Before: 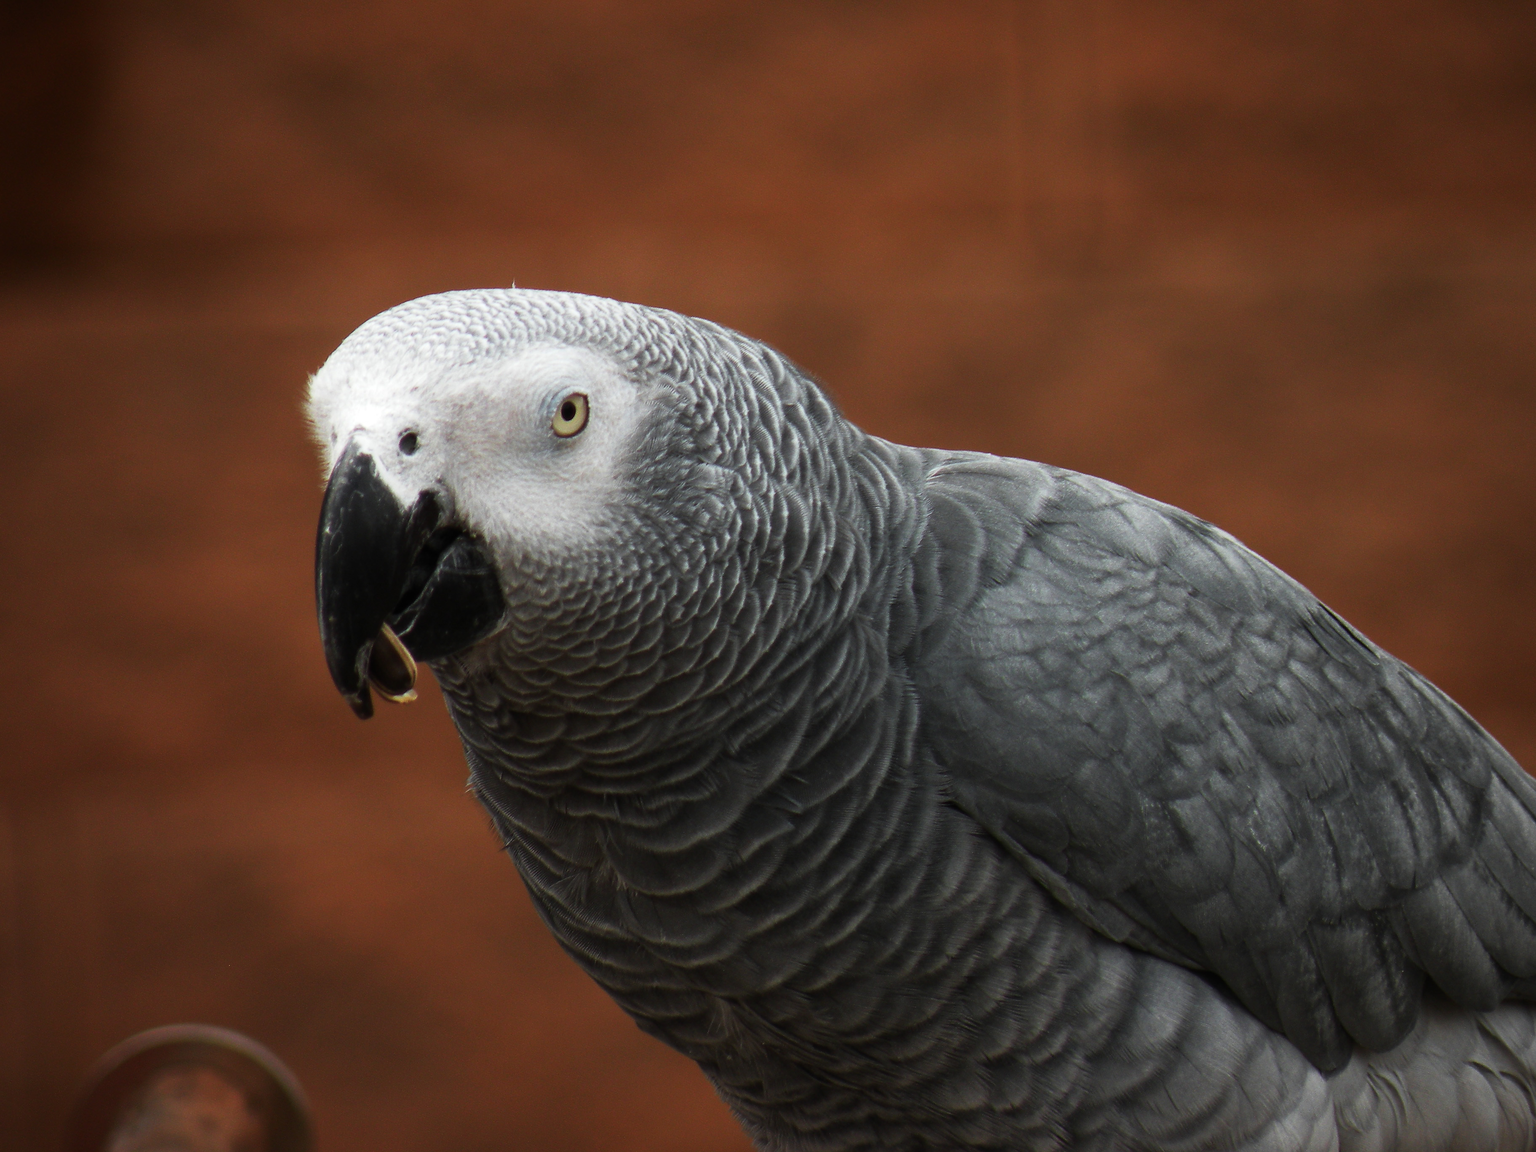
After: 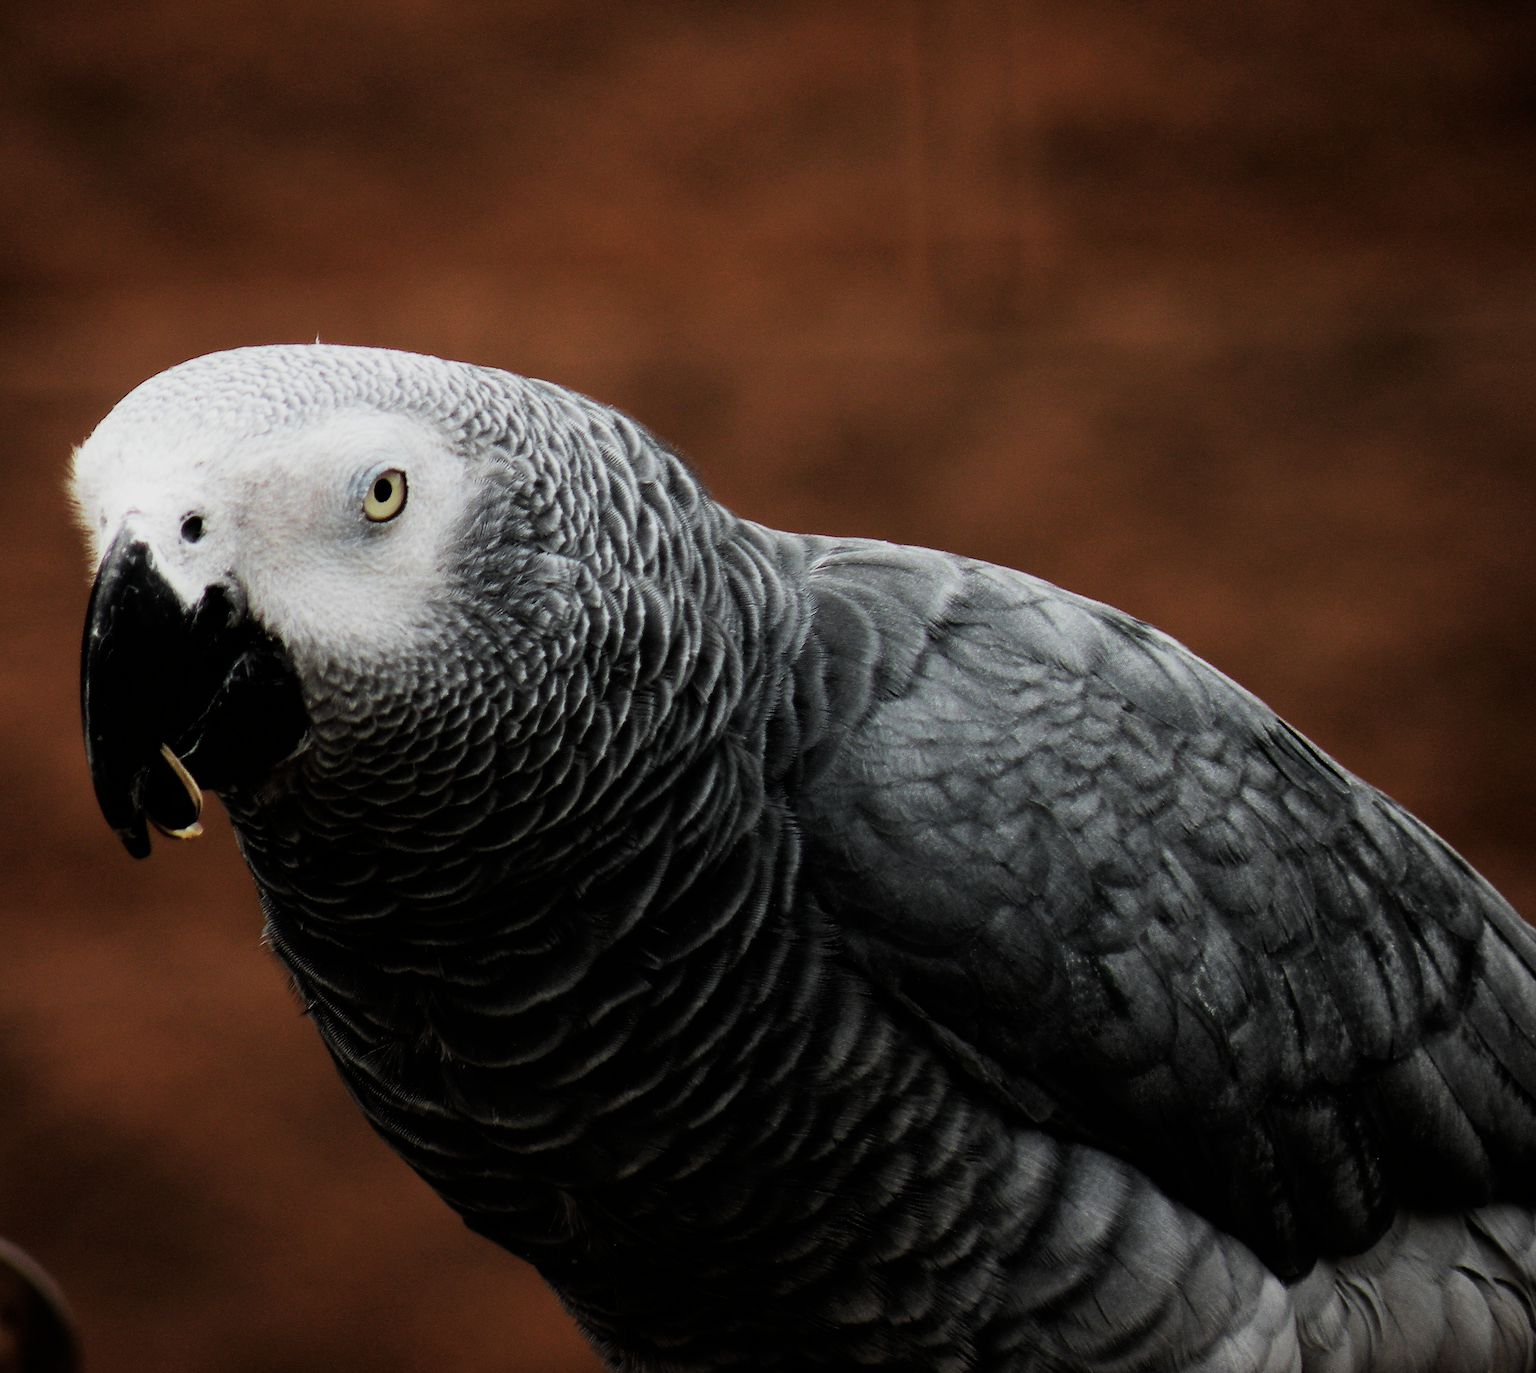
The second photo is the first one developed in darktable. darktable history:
crop: left 16.145%
filmic rgb: black relative exposure -5 EV, hardness 2.88, contrast 1.4, highlights saturation mix -30%
